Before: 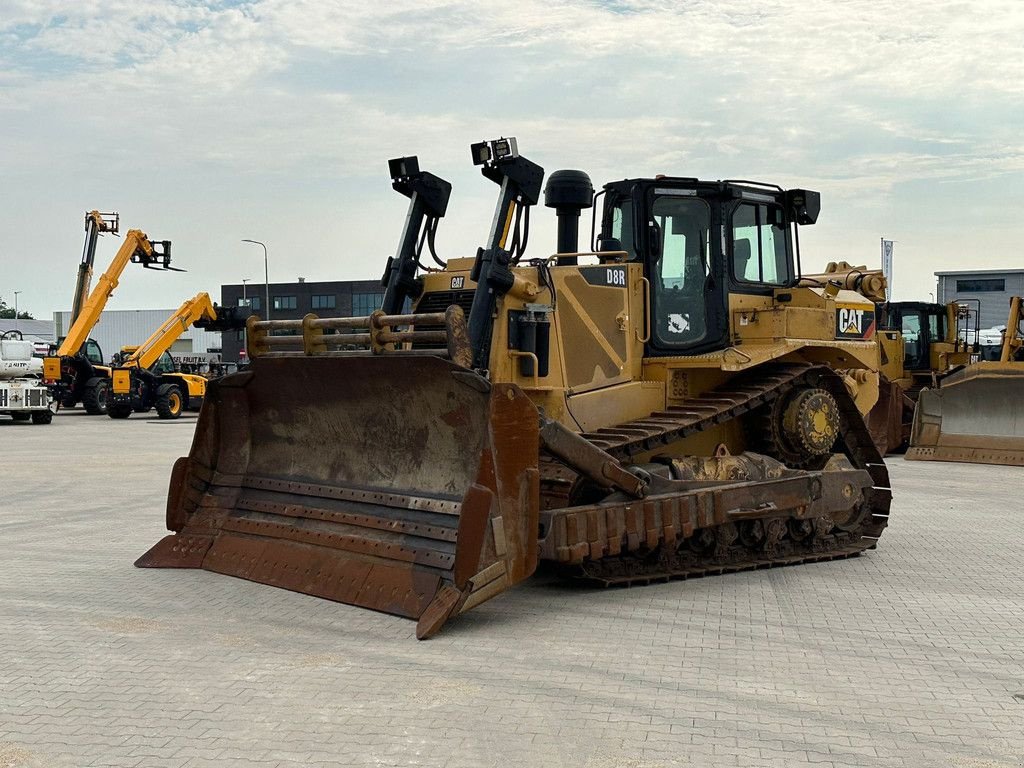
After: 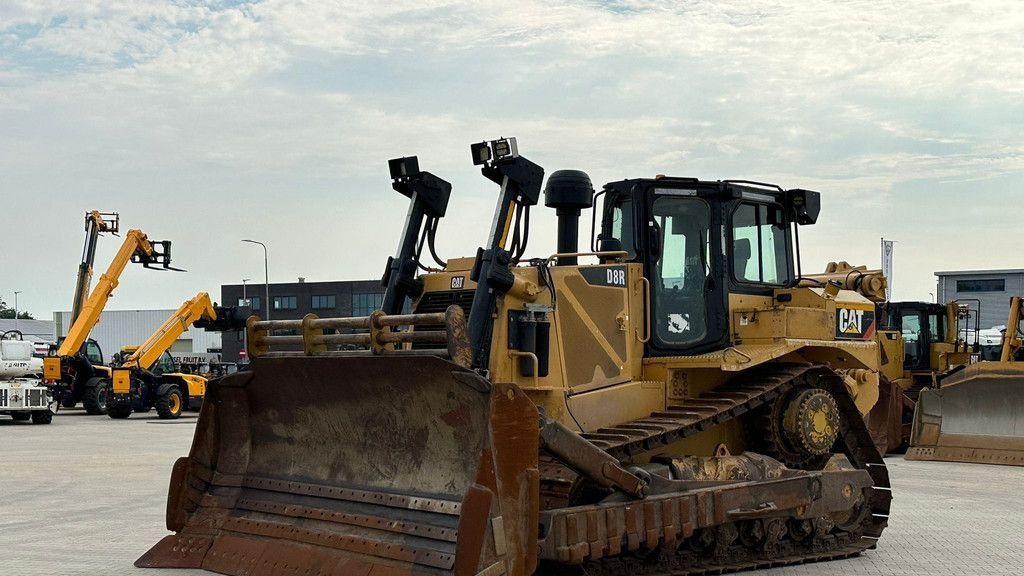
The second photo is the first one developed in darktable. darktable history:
crop: bottom 24.994%
